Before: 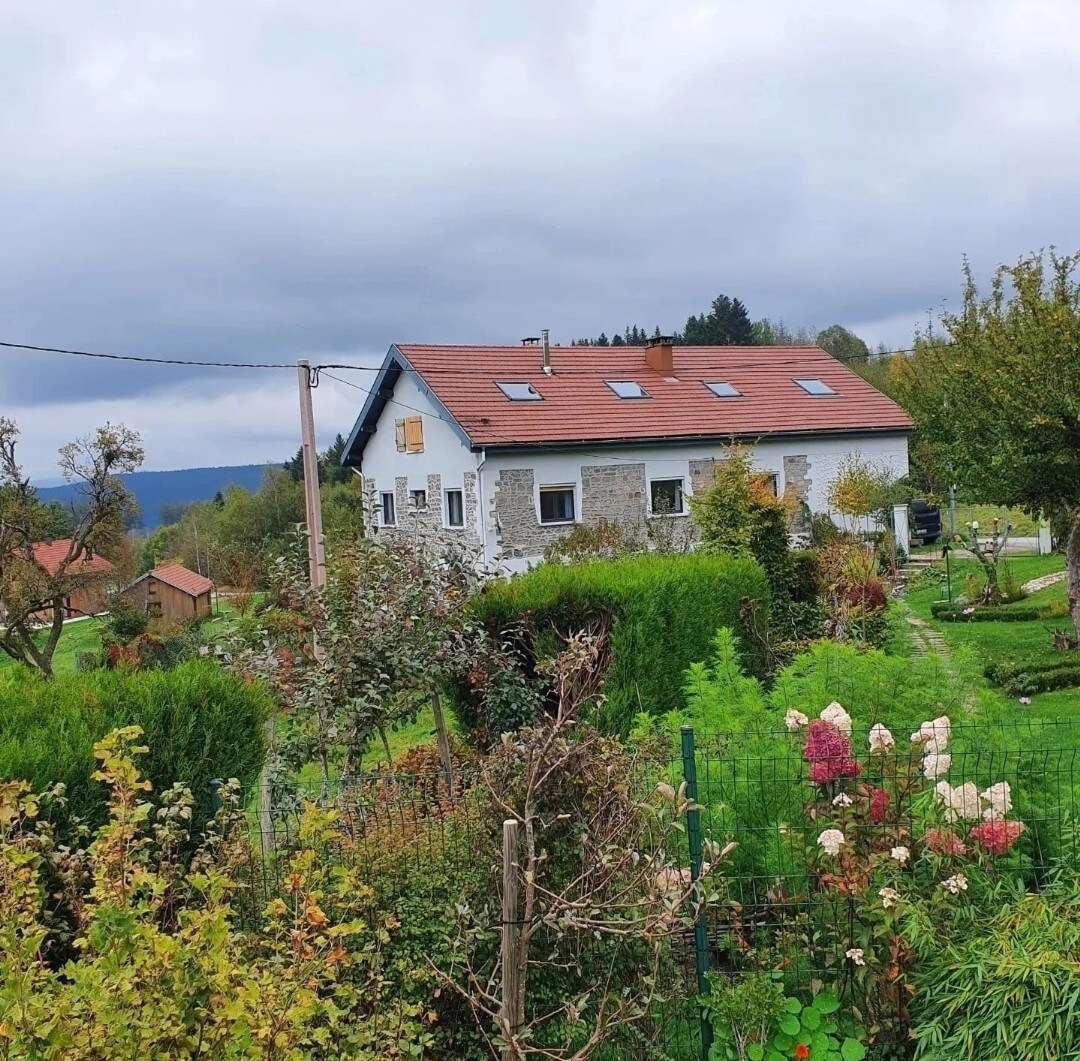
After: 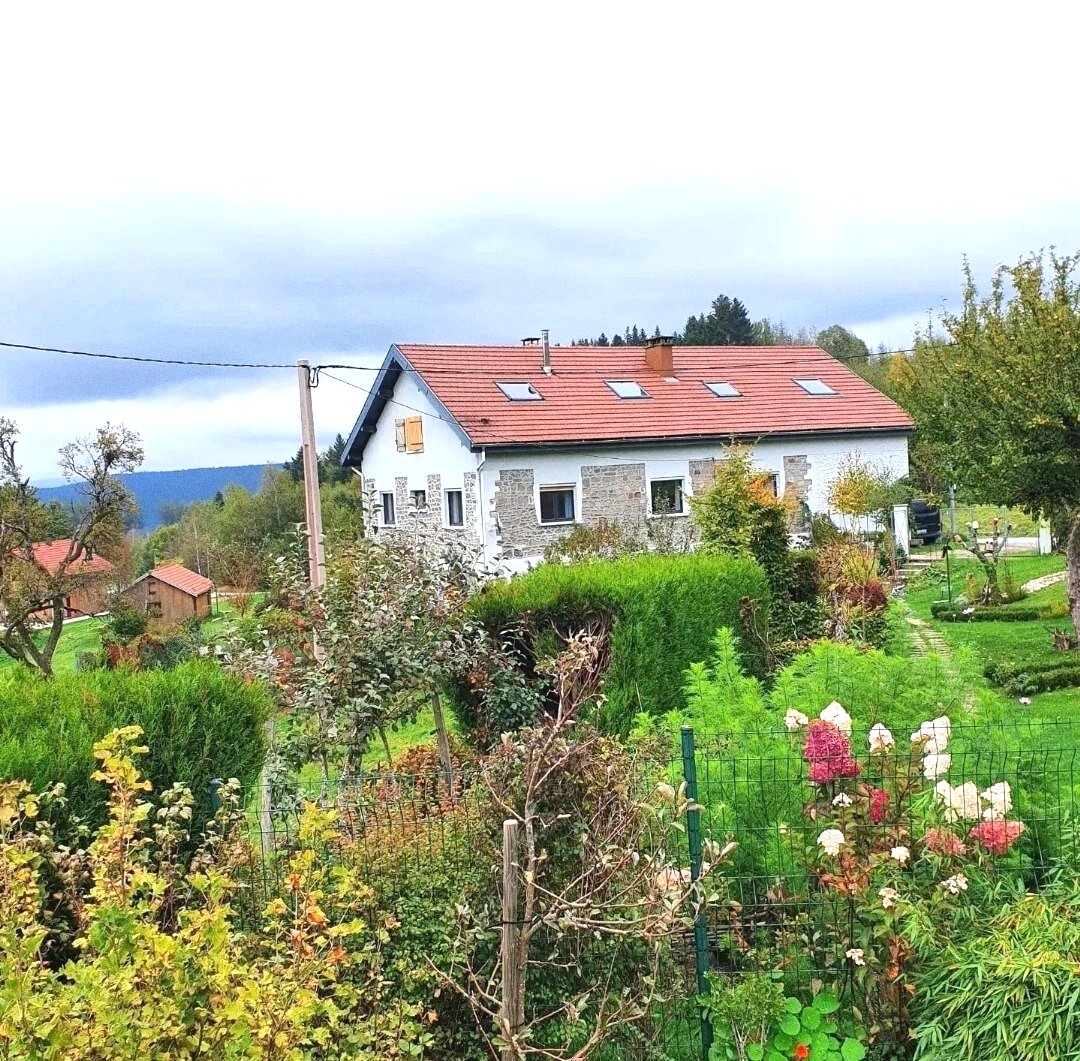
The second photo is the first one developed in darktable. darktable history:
exposure: black level correction 0, exposure 0.877 EV, compensate exposure bias true, compensate highlight preservation false
grain: coarseness 0.09 ISO
